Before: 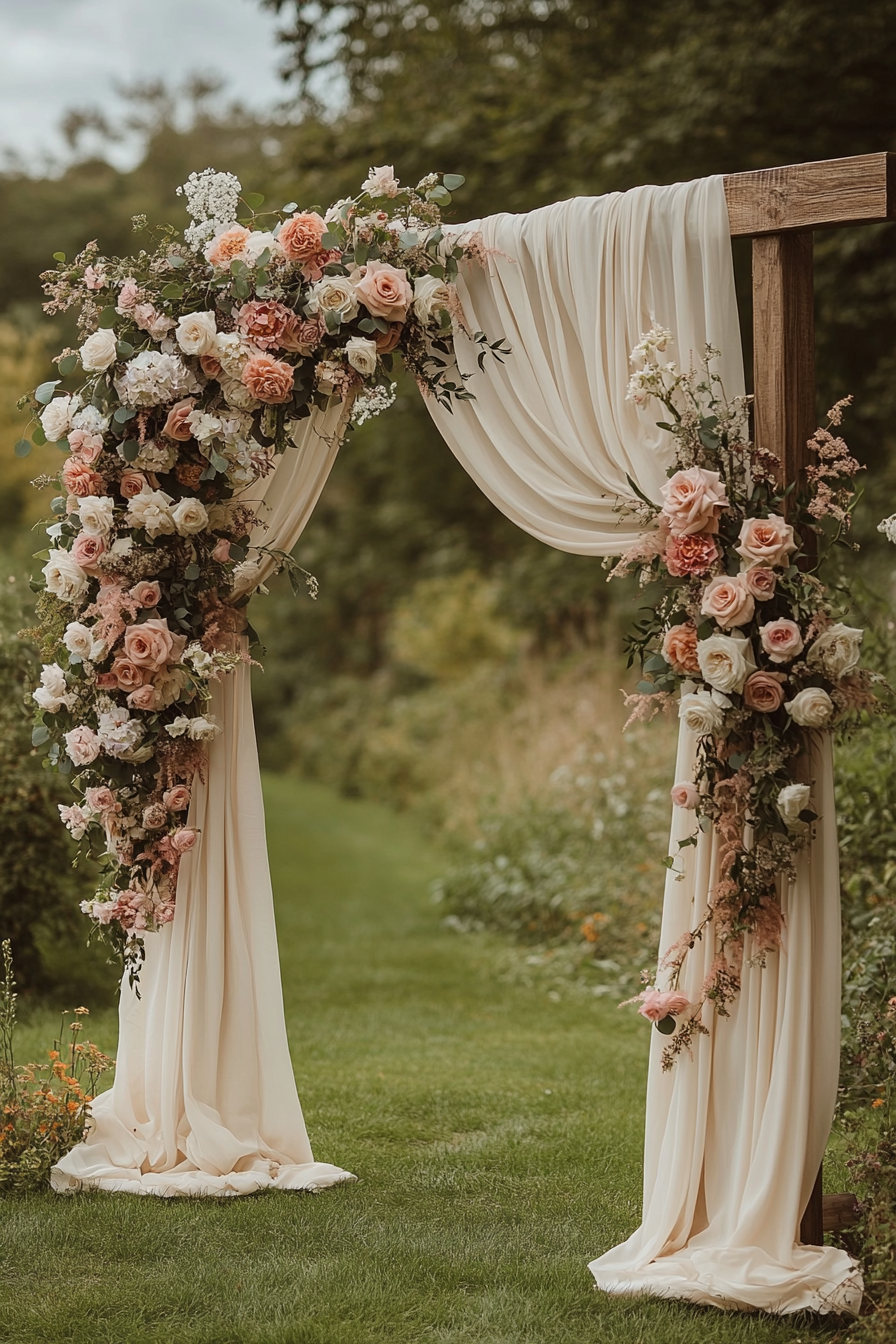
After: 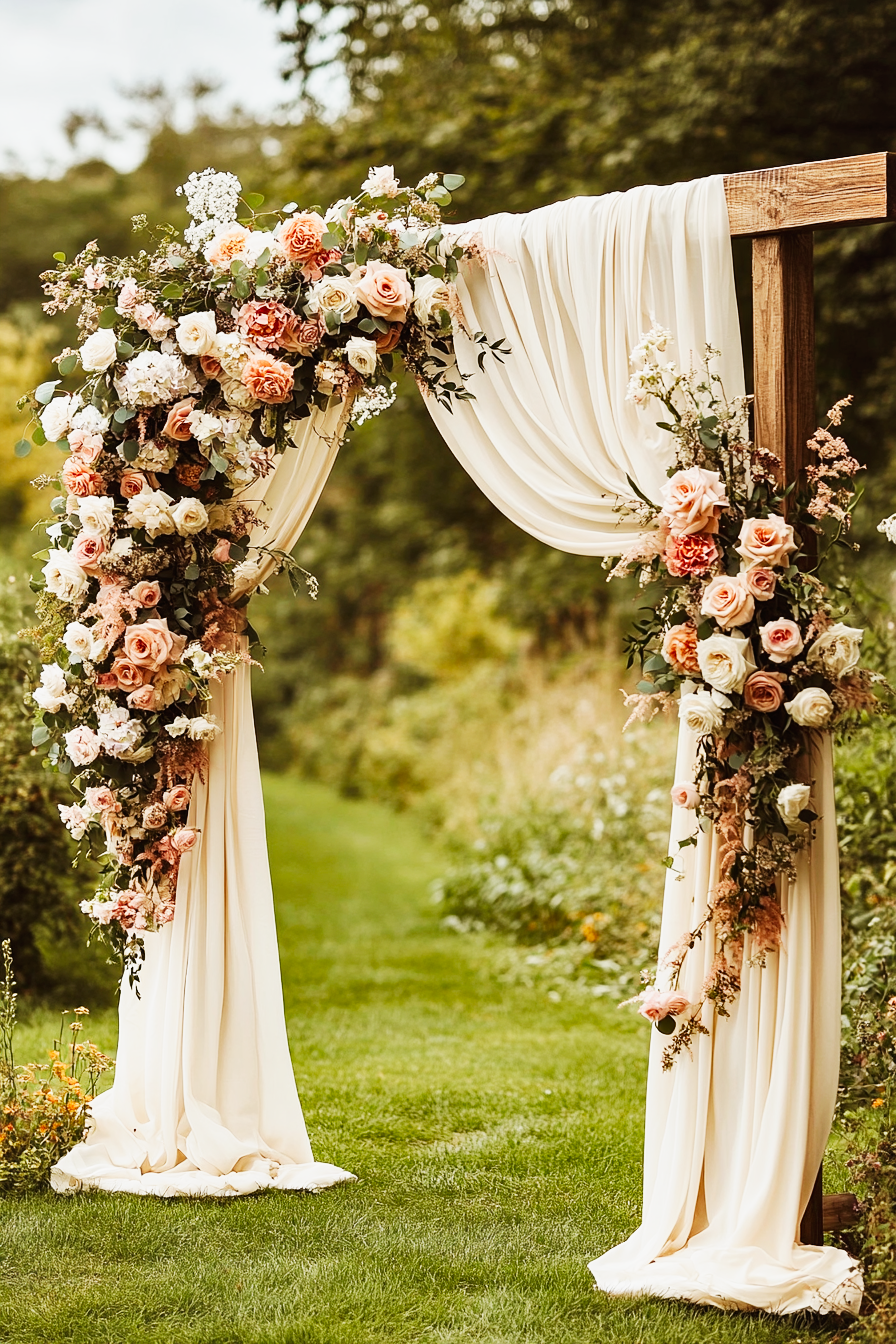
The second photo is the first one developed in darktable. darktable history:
shadows and highlights: shadows 43.86, white point adjustment -1.44, soften with gaussian
levels: white 99.96%
base curve: curves: ch0 [(0, 0) (0.007, 0.004) (0.027, 0.03) (0.046, 0.07) (0.207, 0.54) (0.442, 0.872) (0.673, 0.972) (1, 1)], preserve colors none
